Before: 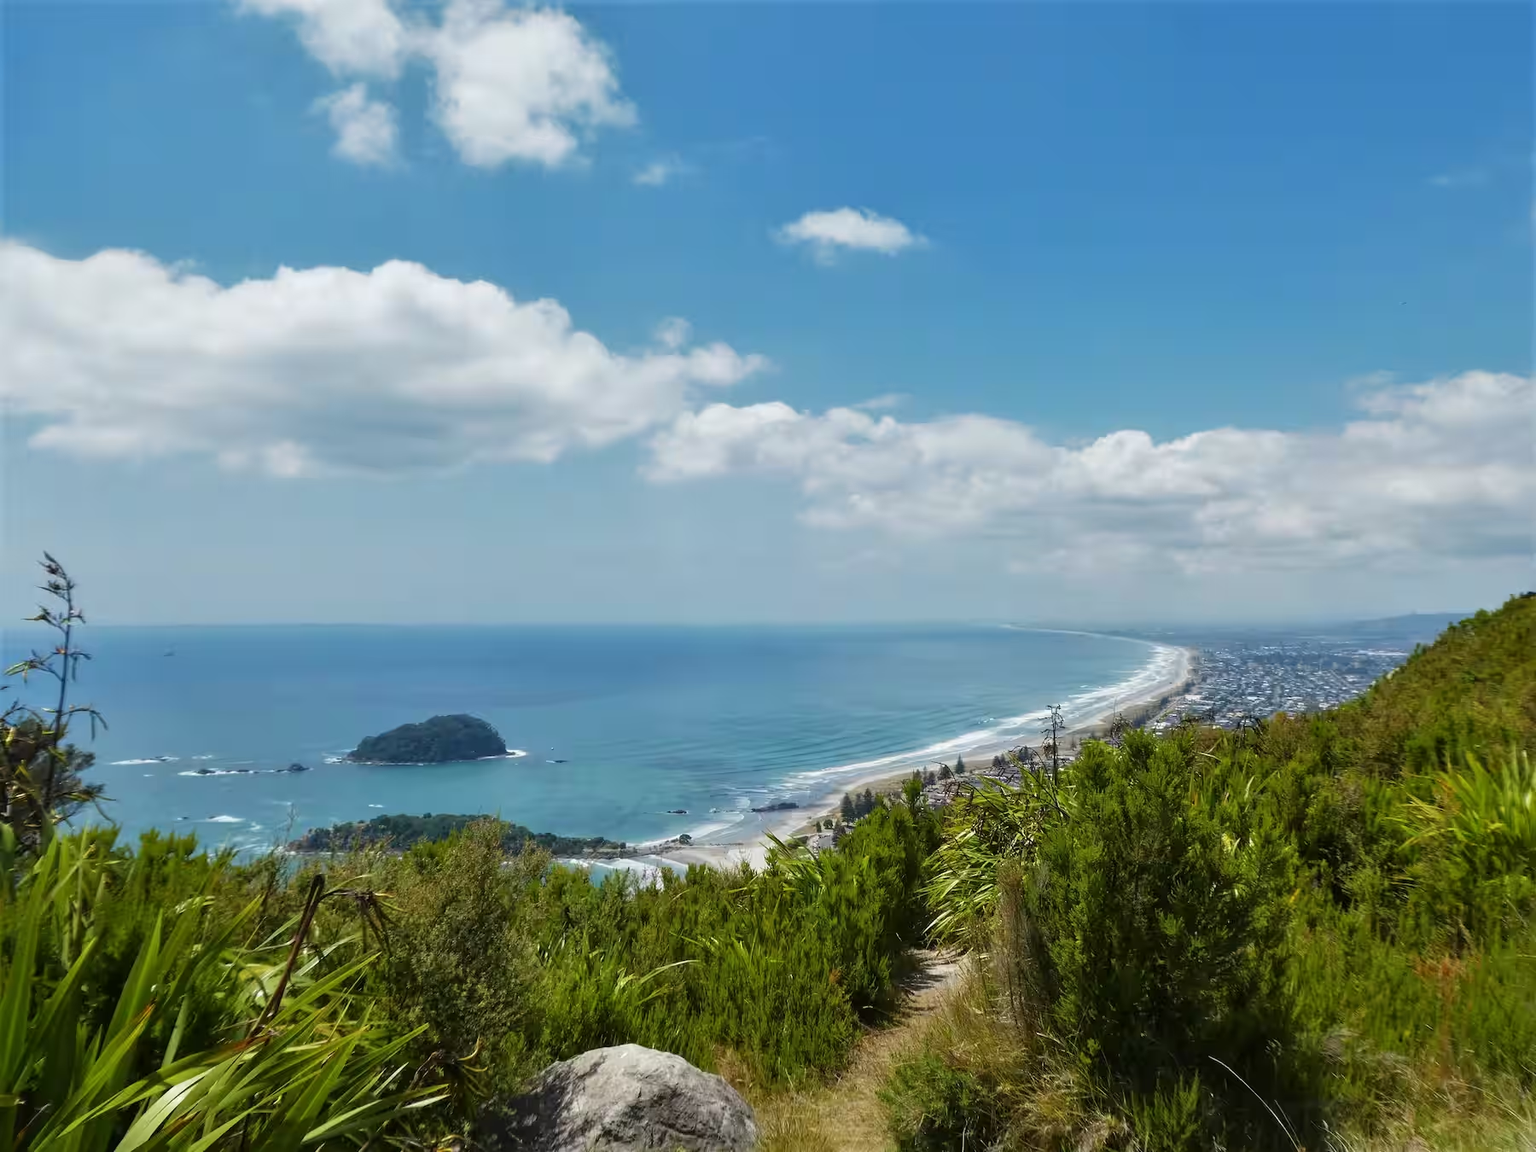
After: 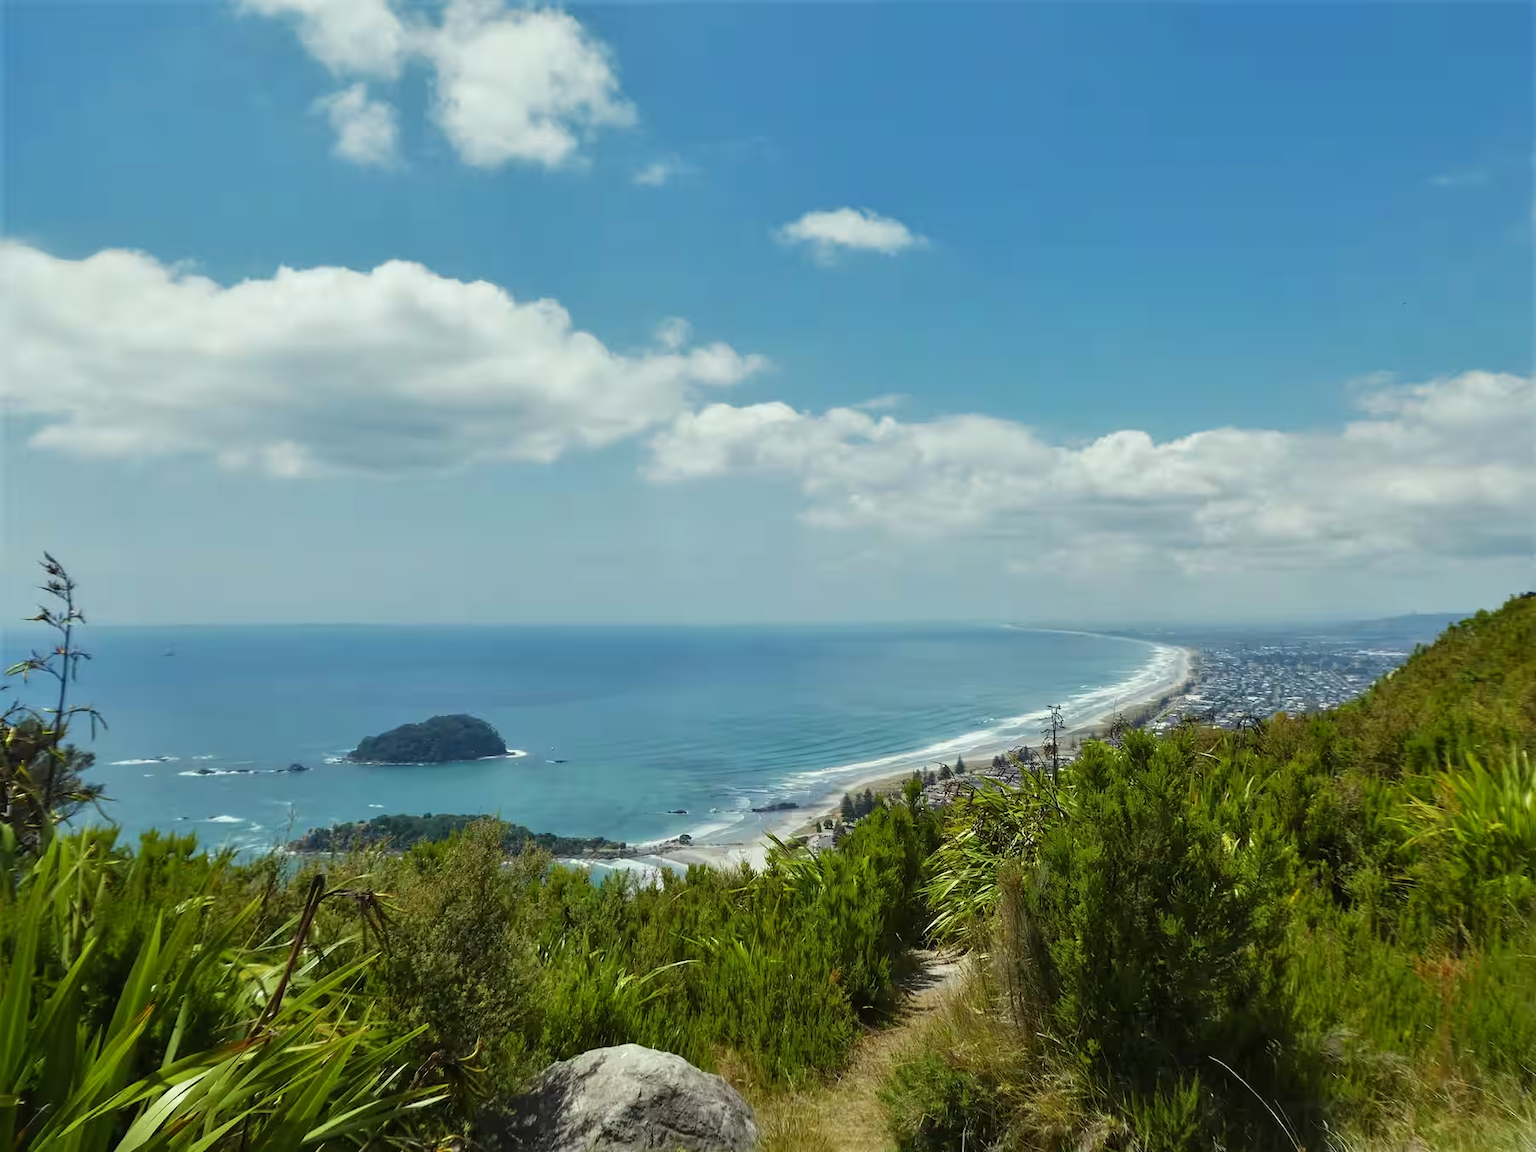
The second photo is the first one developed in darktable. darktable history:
color correction: highlights a* -4.73, highlights b* 5.06, saturation 0.97
fill light: on, module defaults
